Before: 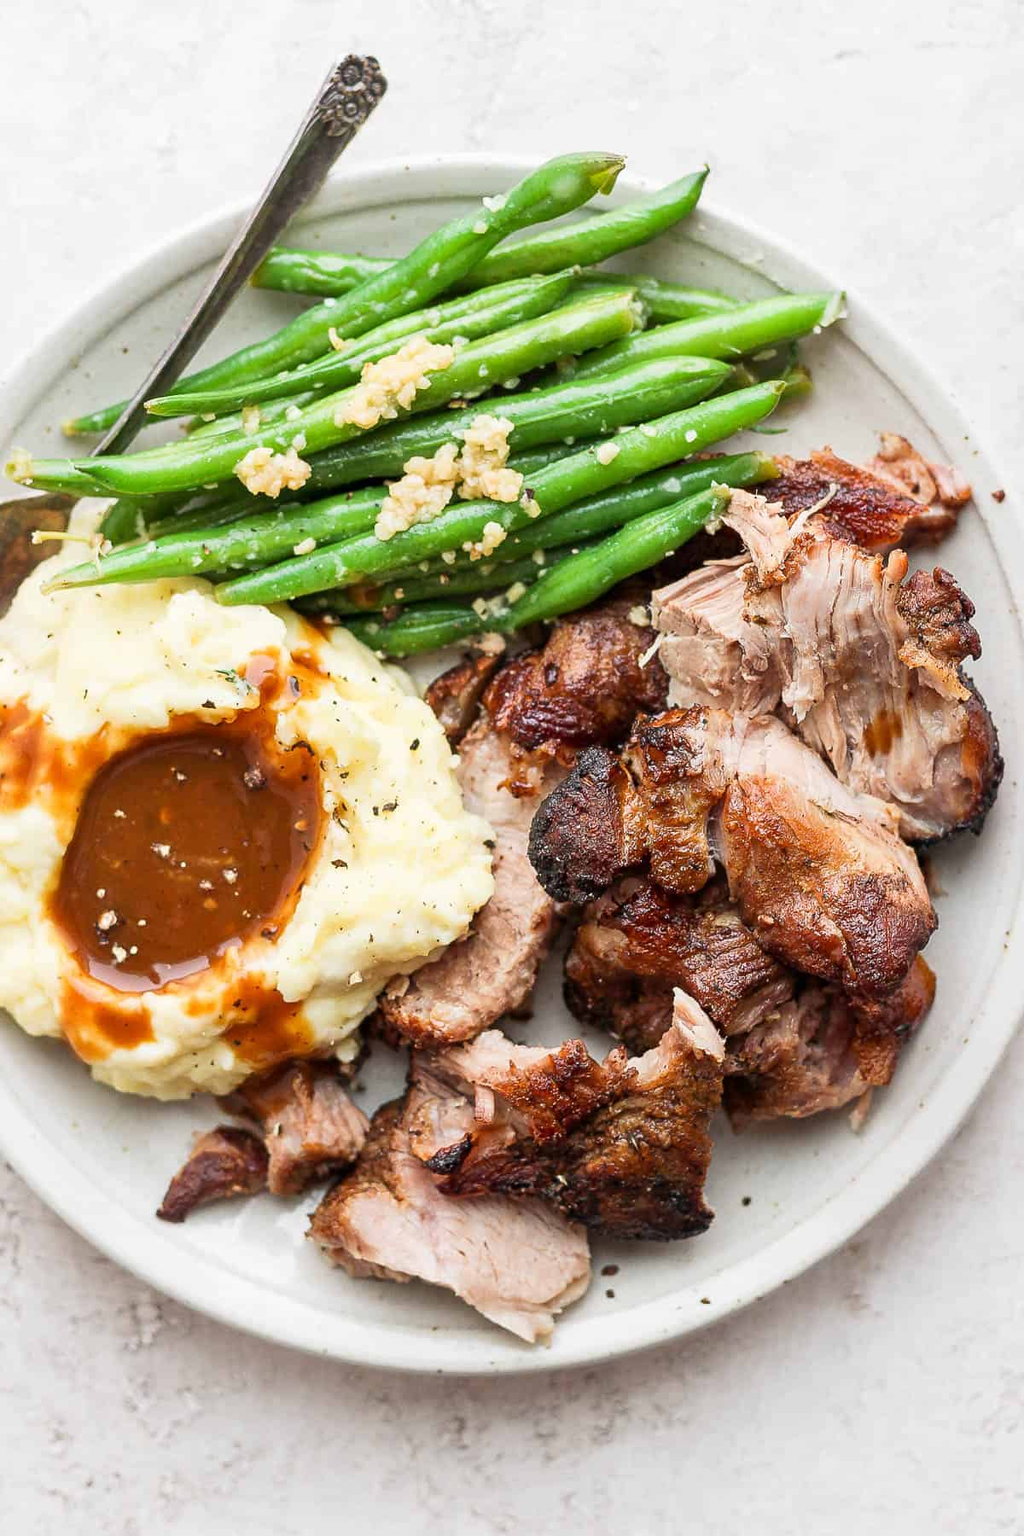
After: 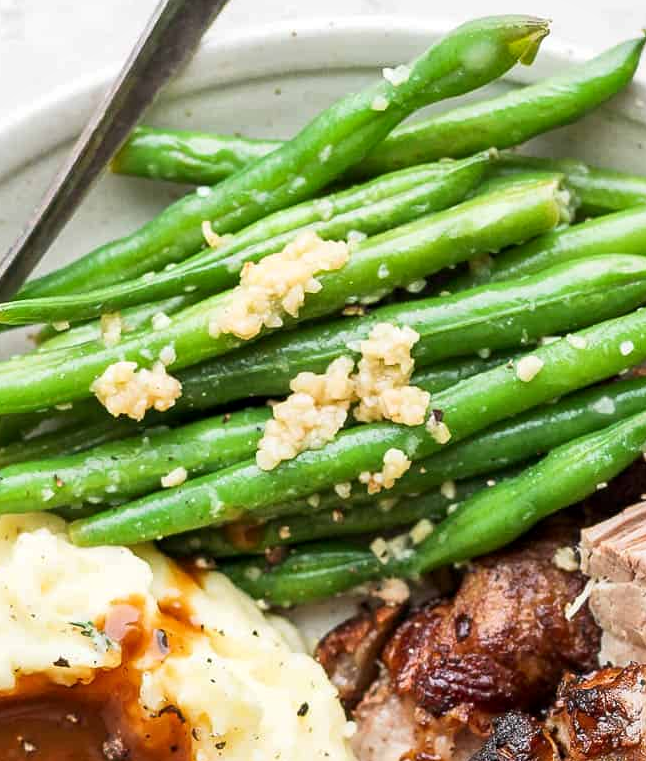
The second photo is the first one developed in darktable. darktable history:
local contrast: mode bilateral grid, contrast 20, coarseness 50, detail 120%, midtone range 0.2
crop: left 15.306%, top 9.065%, right 30.789%, bottom 48.638%
